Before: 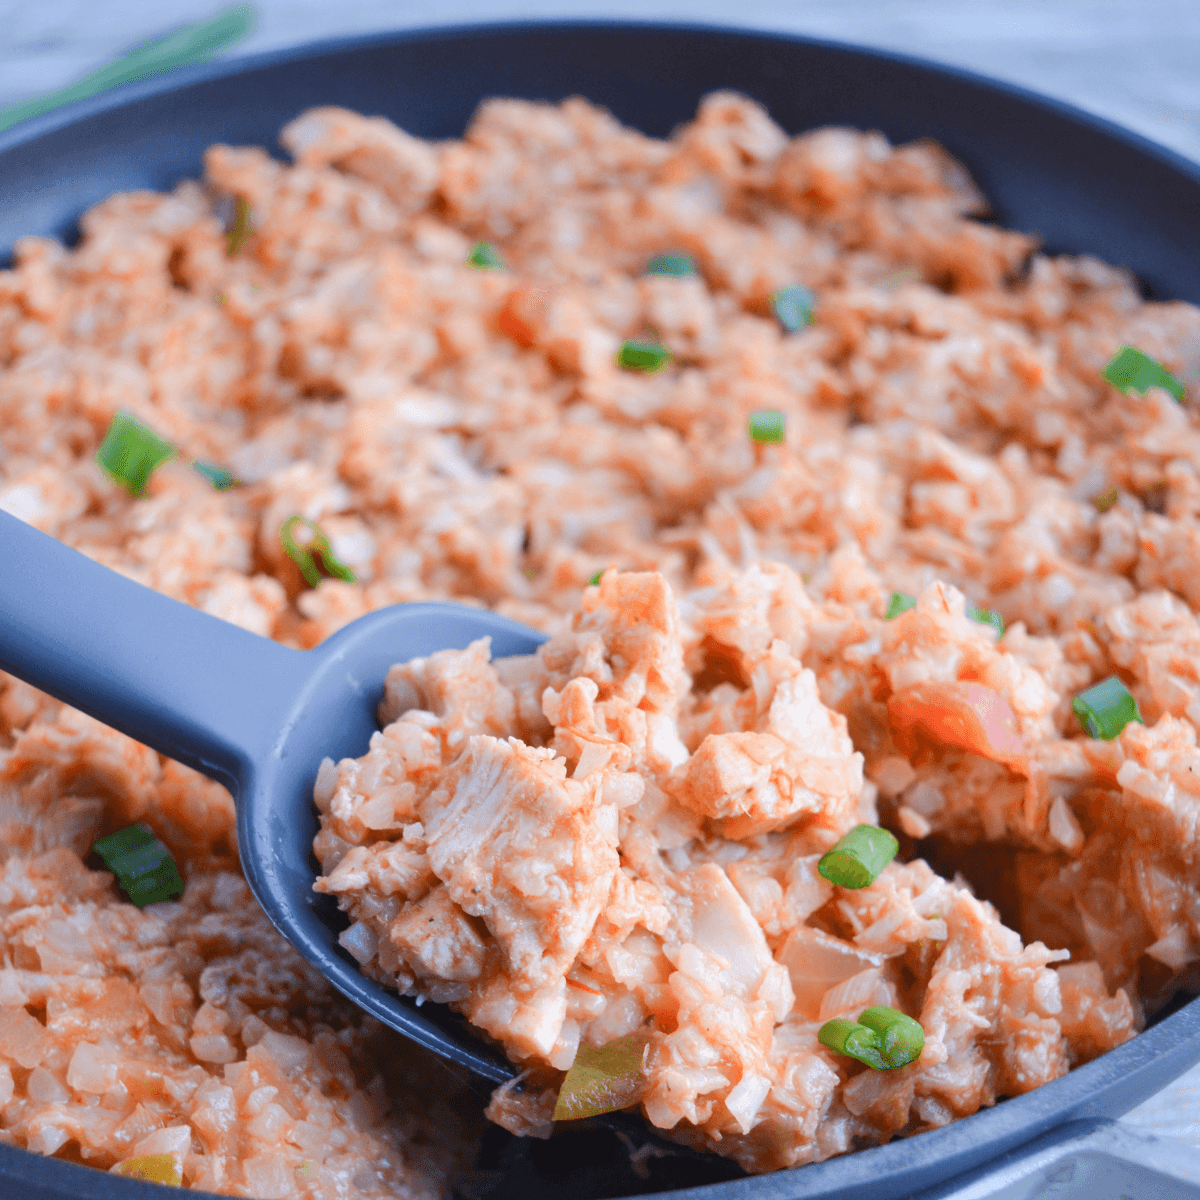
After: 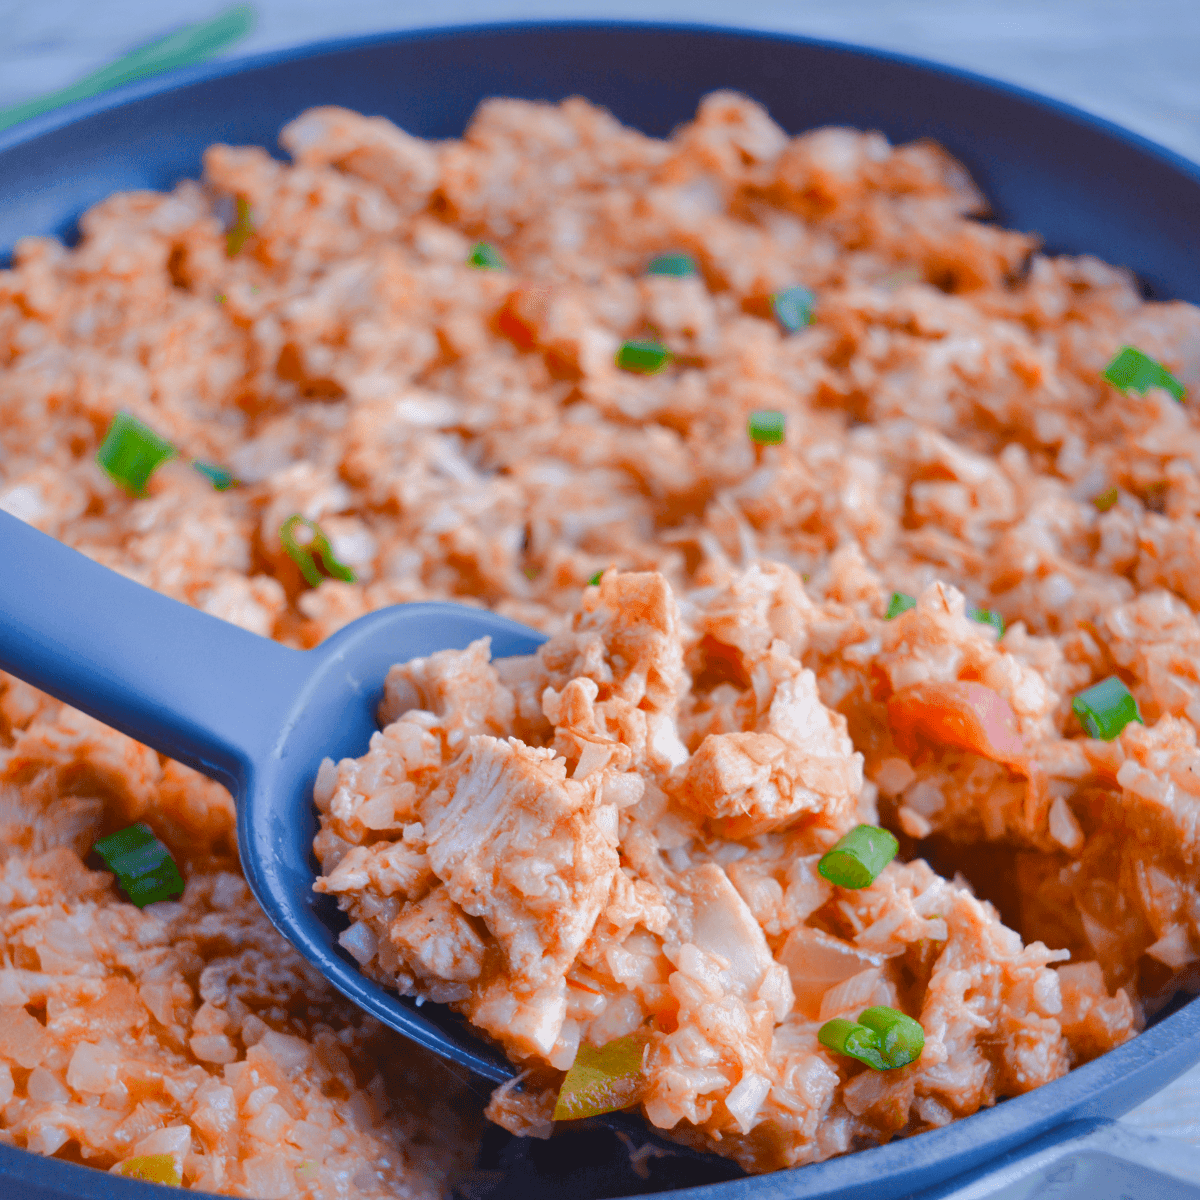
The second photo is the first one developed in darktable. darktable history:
color balance rgb: perceptual saturation grading › global saturation 35%, perceptual saturation grading › highlights -30%, perceptual saturation grading › shadows 35%, perceptual brilliance grading › global brilliance 3%, perceptual brilliance grading › highlights -3%, perceptual brilliance grading › shadows 3%
shadows and highlights: shadows 40, highlights -60
